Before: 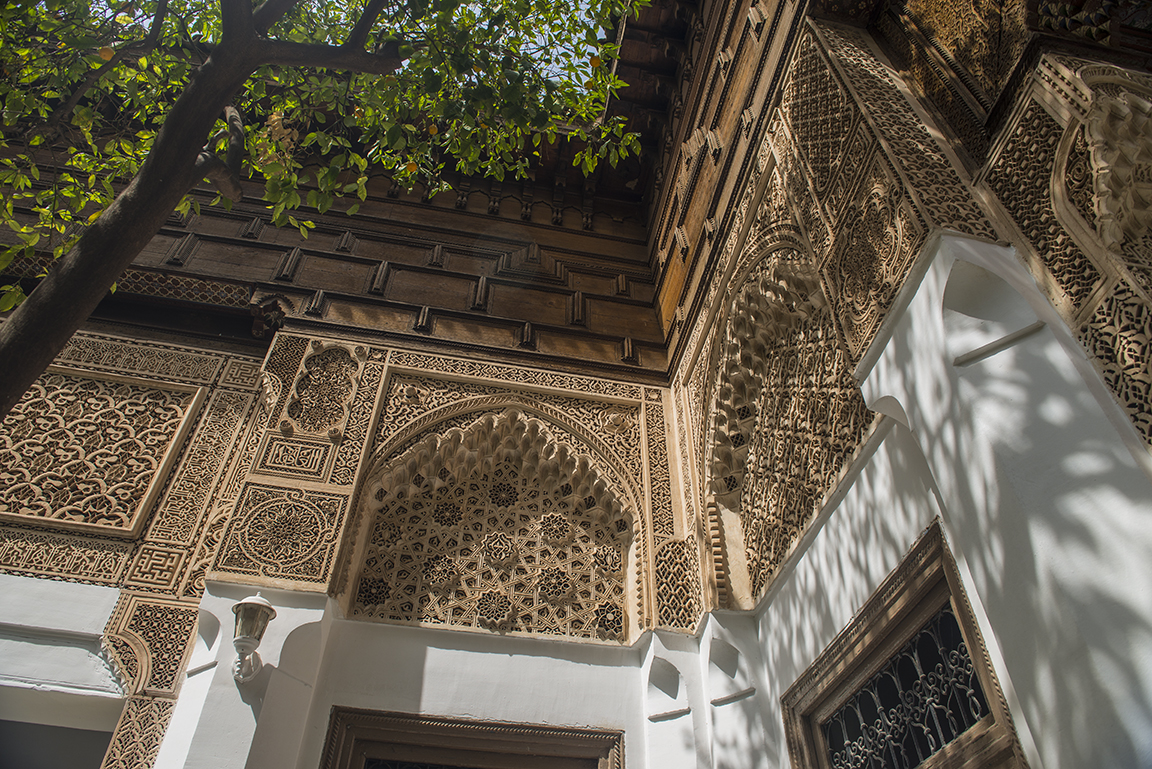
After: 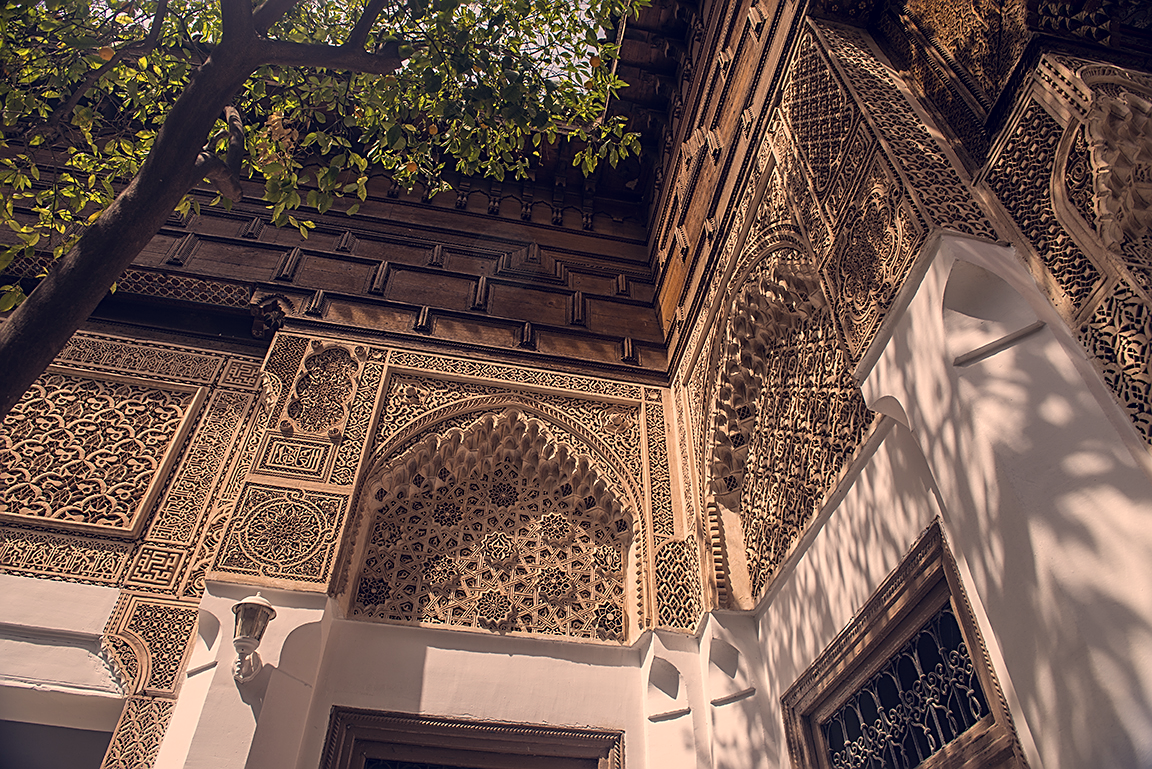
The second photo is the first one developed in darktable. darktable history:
color correction: highlights a* 19.59, highlights b* 27.49, shadows a* 3.46, shadows b* -17.28, saturation 0.73
sharpen: amount 0.55
